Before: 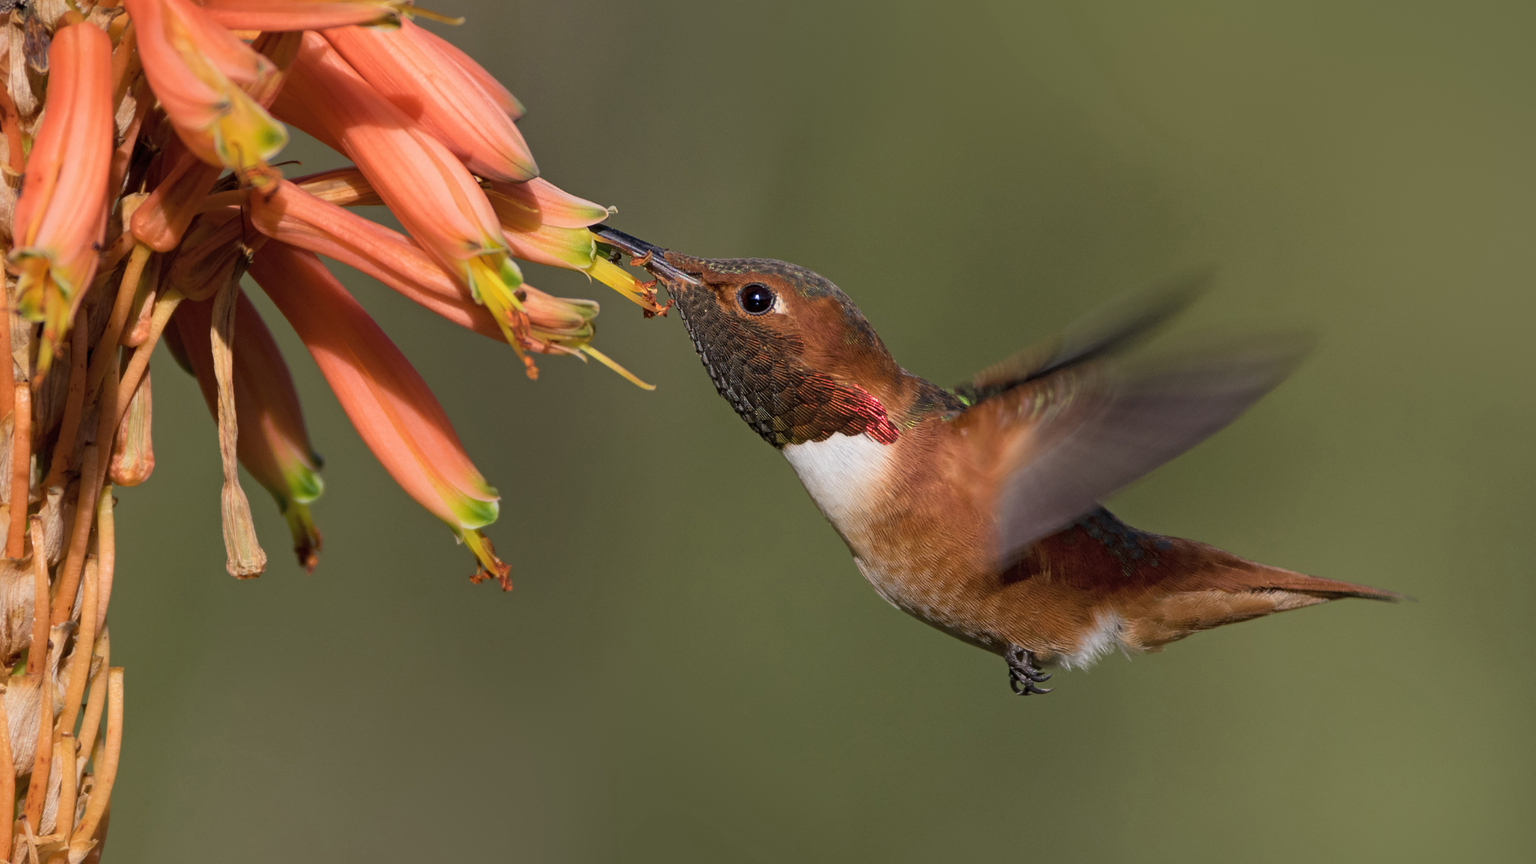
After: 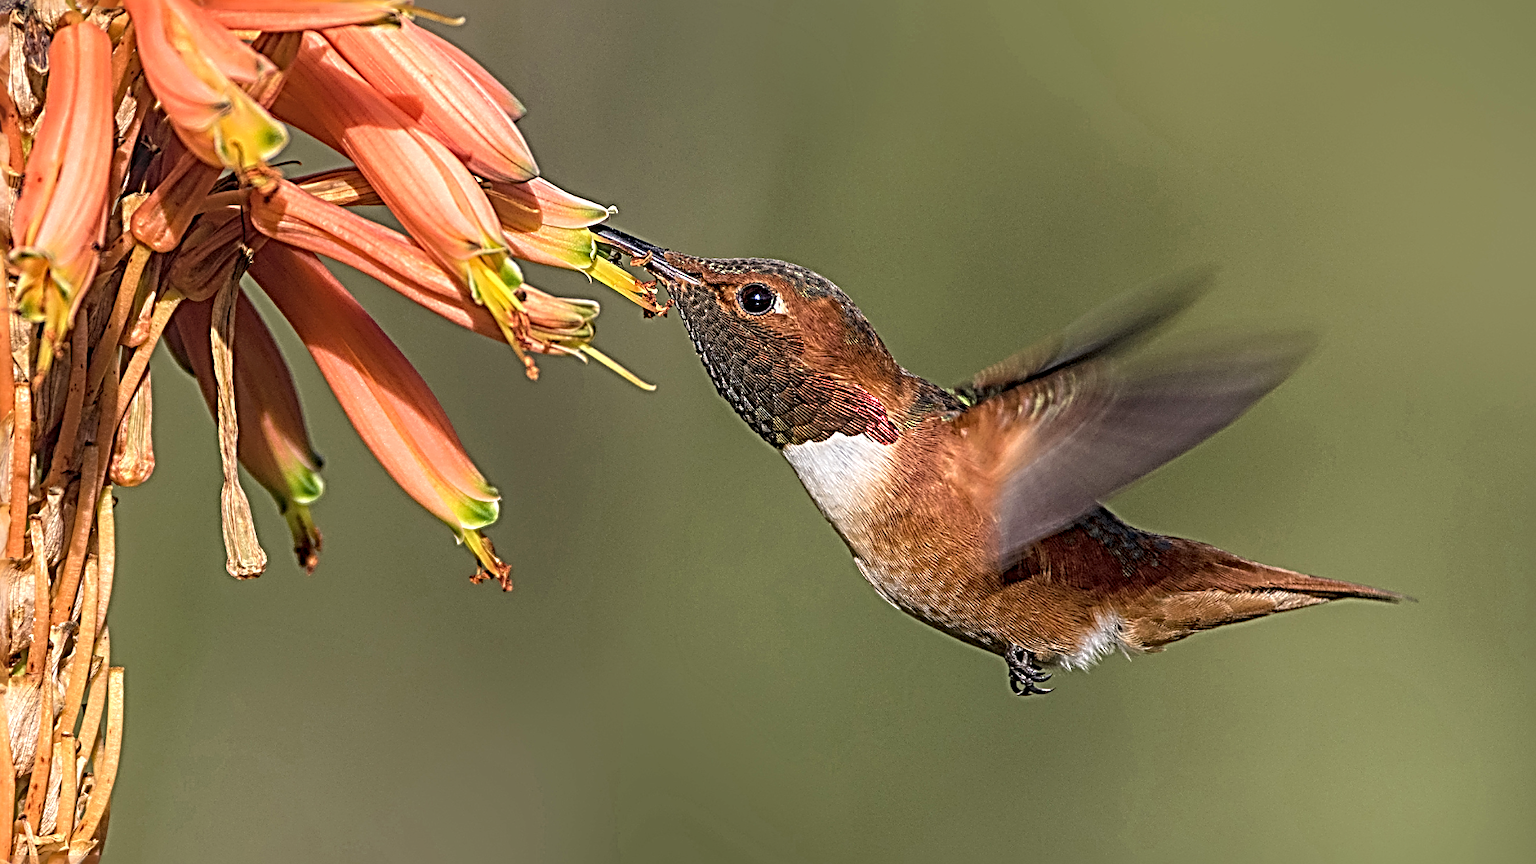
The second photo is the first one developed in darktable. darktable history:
local contrast: highlights 0%, shadows 0%, detail 133%
exposure: exposure 0.566 EV, compensate highlight preservation false
sharpen: radius 4.001, amount 2
